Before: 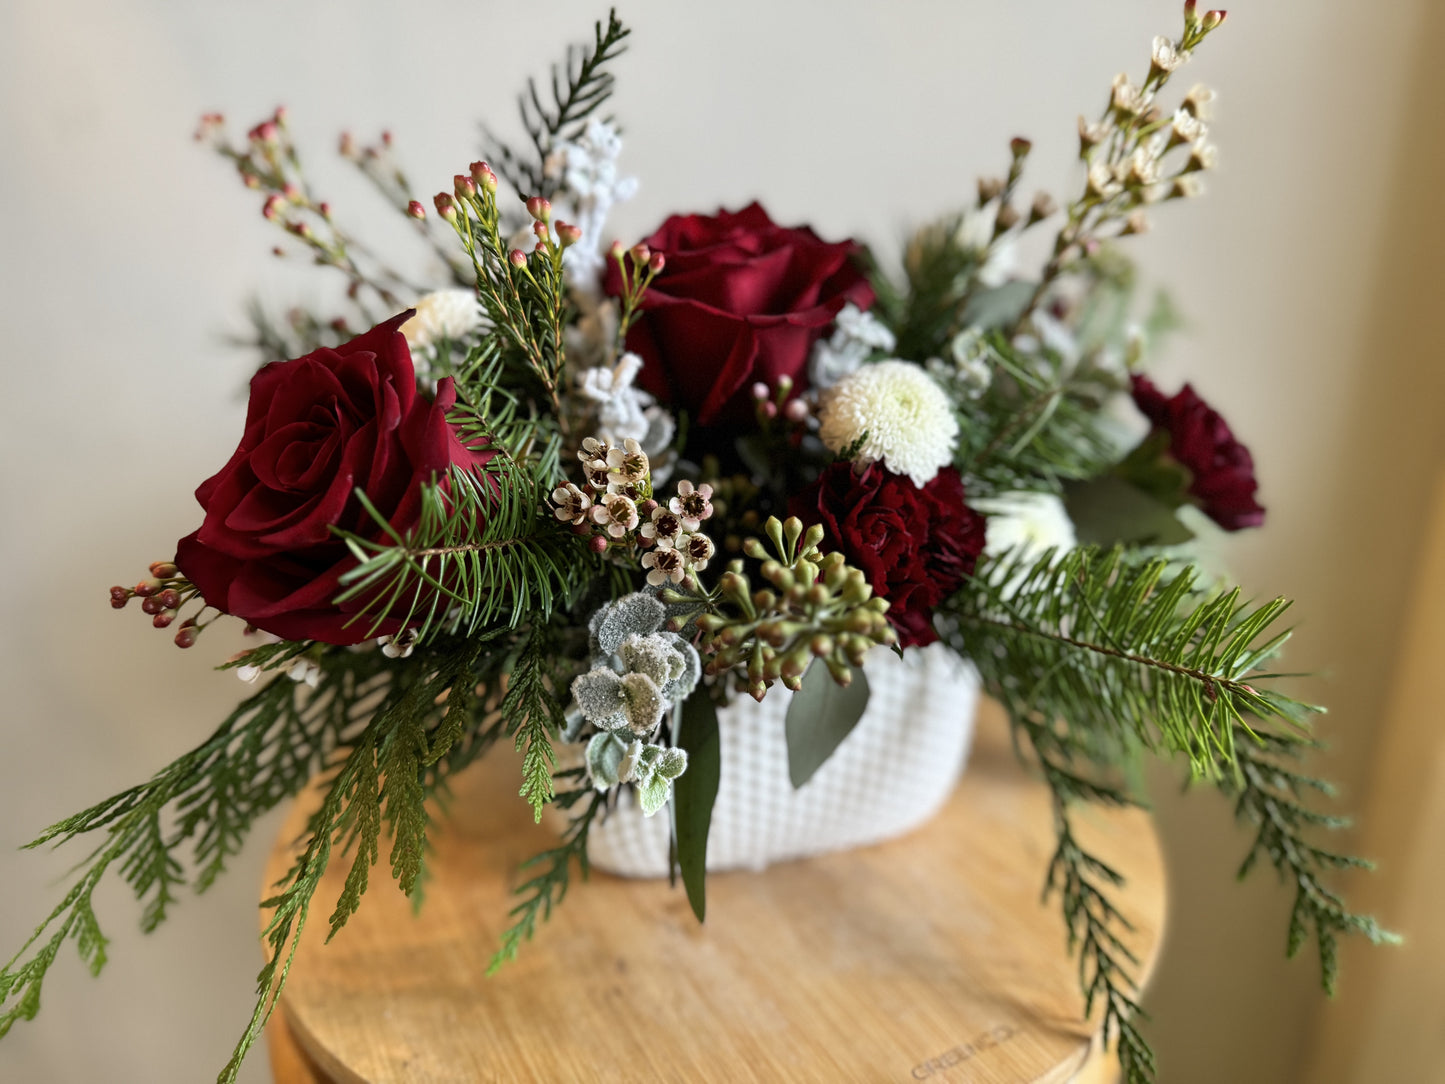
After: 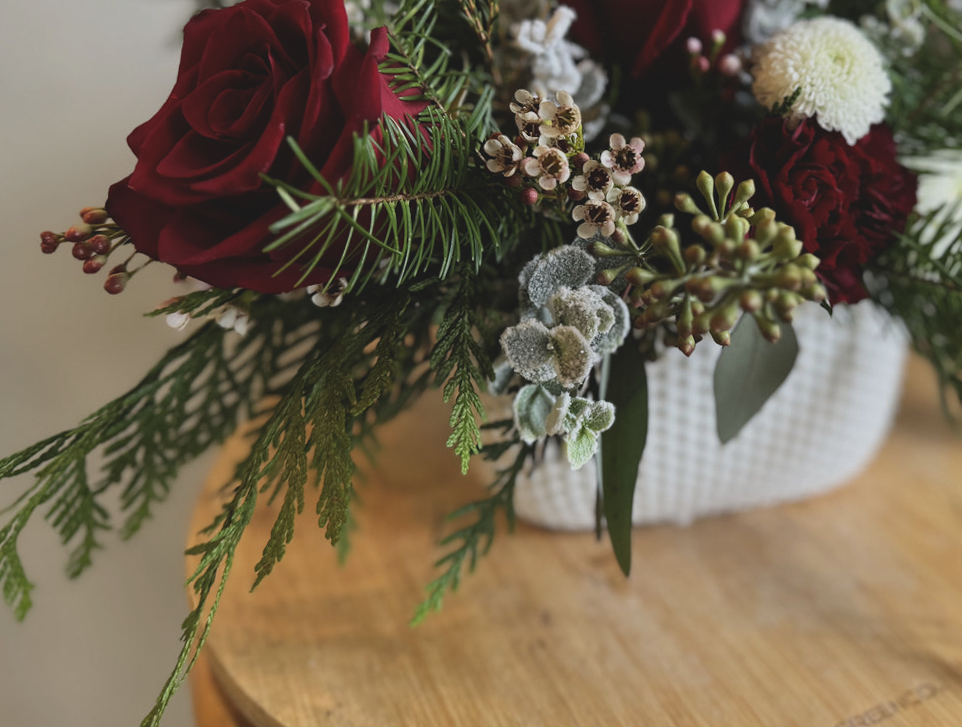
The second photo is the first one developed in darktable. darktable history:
crop and rotate: angle -0.852°, left 3.931%, top 31.592%, right 28.121%
exposure: black level correction -0.015, exposure -0.522 EV, compensate exposure bias true, compensate highlight preservation false
